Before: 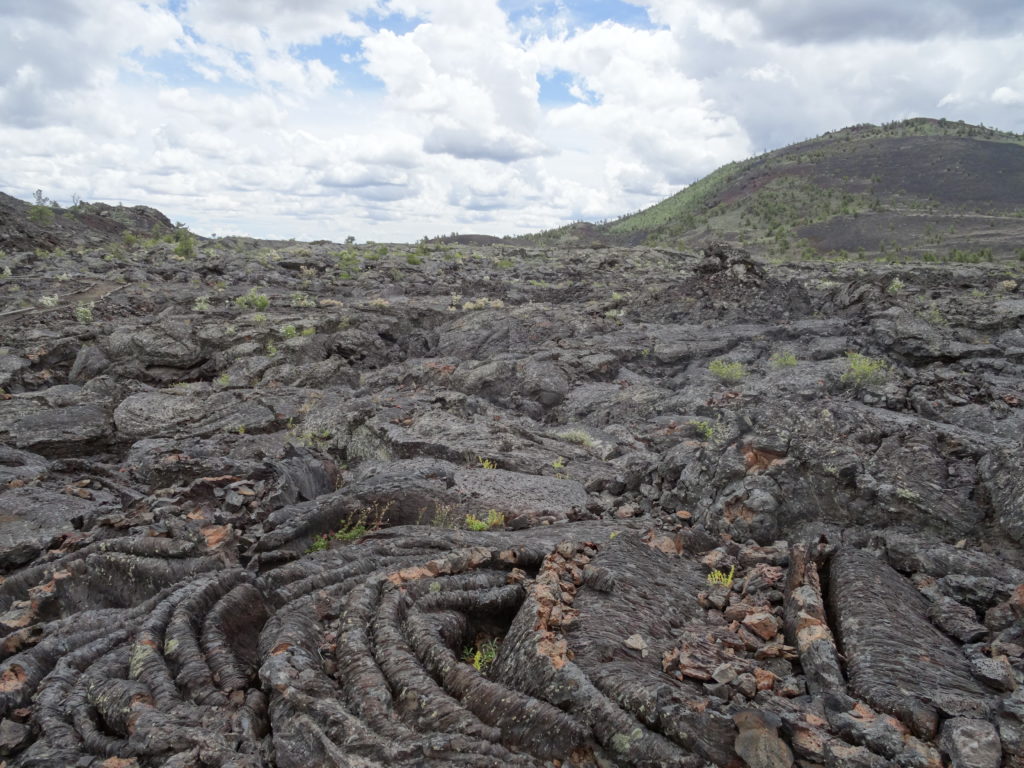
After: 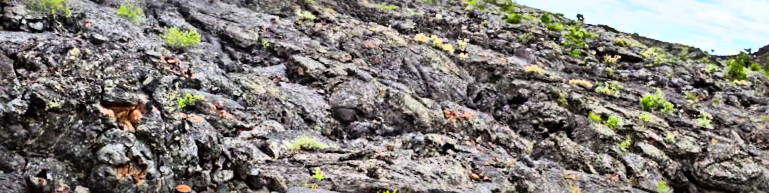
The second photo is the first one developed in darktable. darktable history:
exposure: black level correction 0.001, exposure -0.2 EV, compensate highlight preservation false
crop and rotate: angle 16.12°, top 30.835%, bottom 35.653%
color correction: saturation 2.15
sharpen: radius 4.883
base curve: exposure shift 0, preserve colors none
rgb curve: curves: ch0 [(0, 0) (0.21, 0.15) (0.24, 0.21) (0.5, 0.75) (0.75, 0.96) (0.89, 0.99) (1, 1)]; ch1 [(0, 0.02) (0.21, 0.13) (0.25, 0.2) (0.5, 0.67) (0.75, 0.9) (0.89, 0.97) (1, 1)]; ch2 [(0, 0.02) (0.21, 0.13) (0.25, 0.2) (0.5, 0.67) (0.75, 0.9) (0.89, 0.97) (1, 1)], compensate middle gray true
shadows and highlights: shadows 19.13, highlights -83.41, soften with gaussian
